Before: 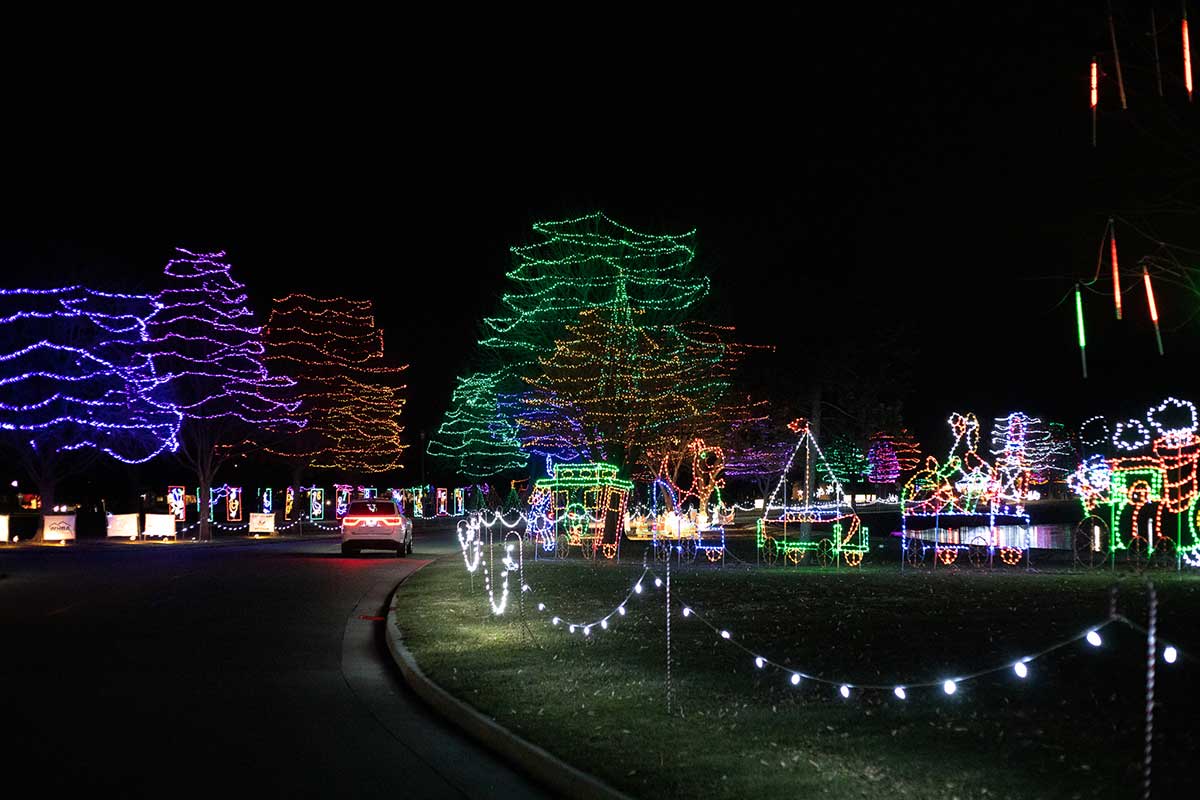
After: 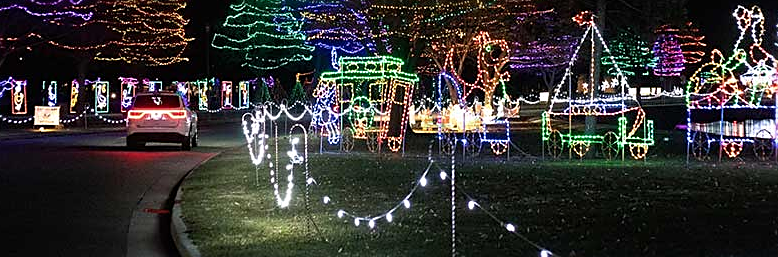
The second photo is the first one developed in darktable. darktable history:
crop: left 17.985%, top 50.984%, right 17.132%, bottom 16.883%
sharpen: on, module defaults
